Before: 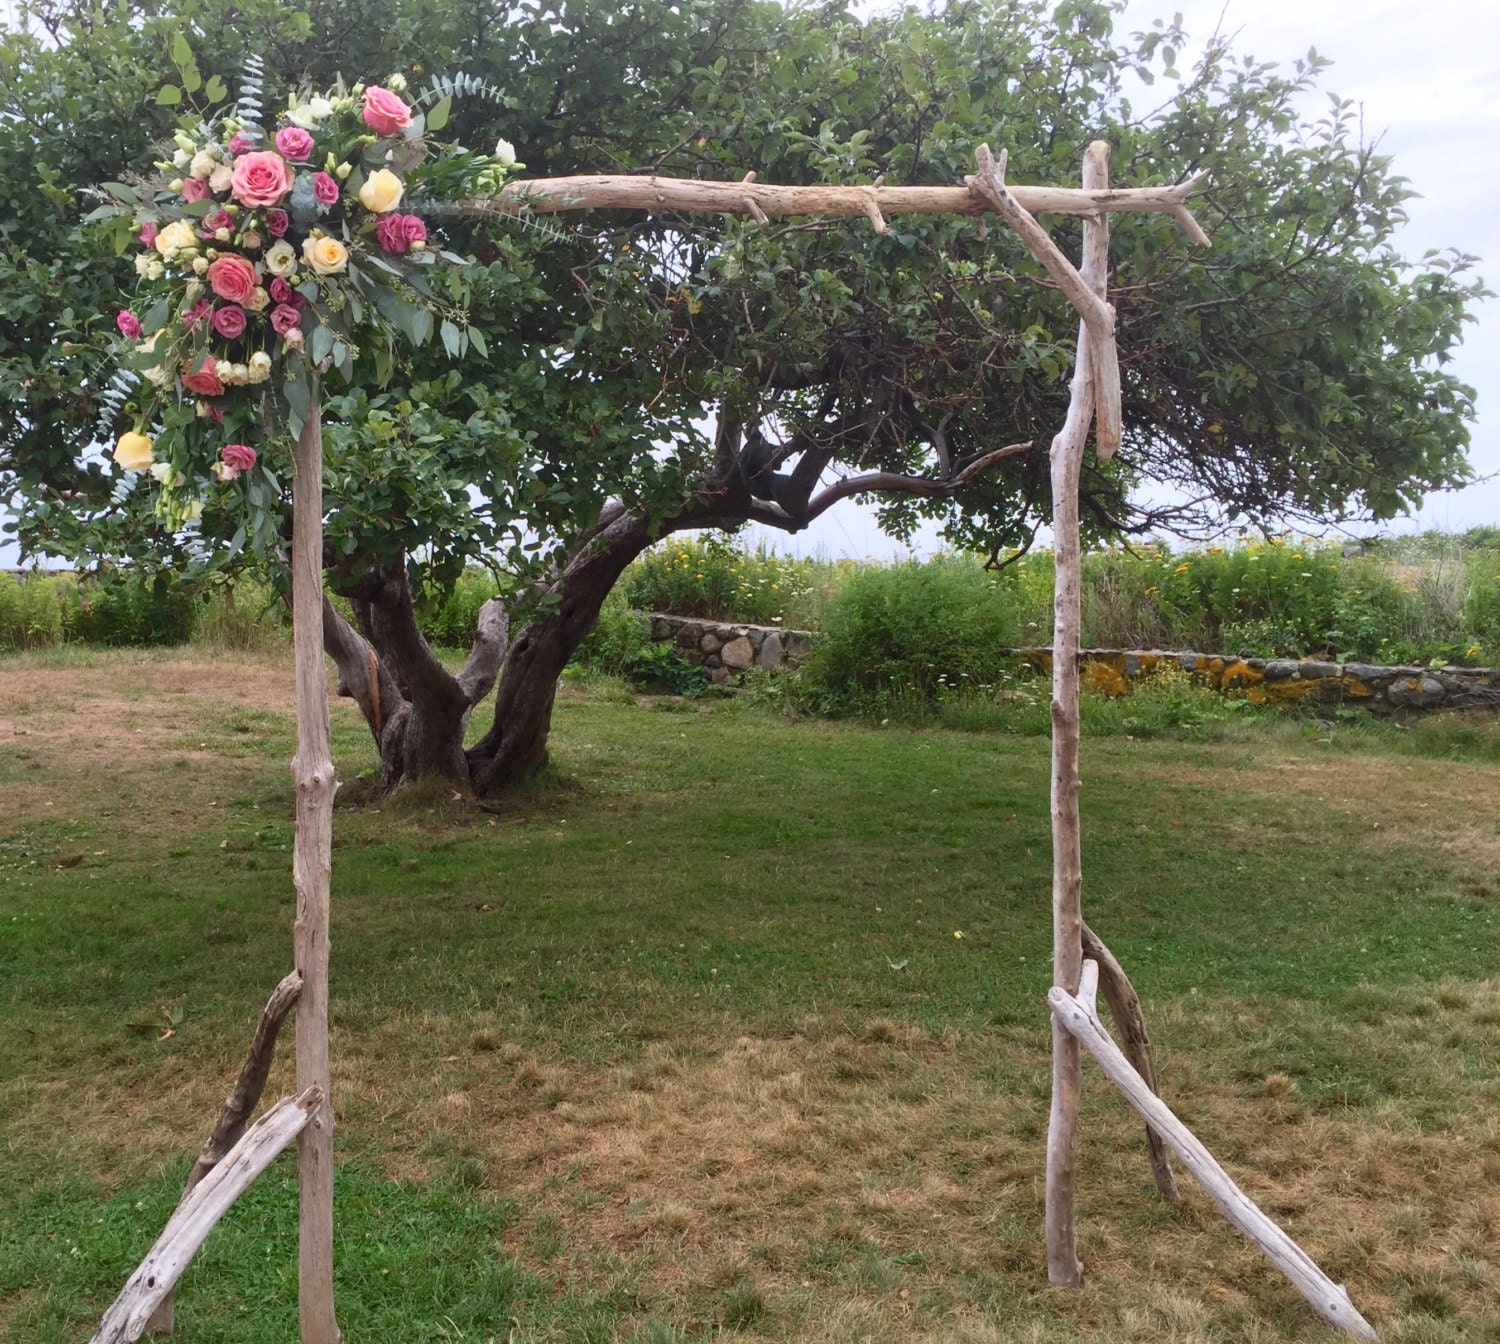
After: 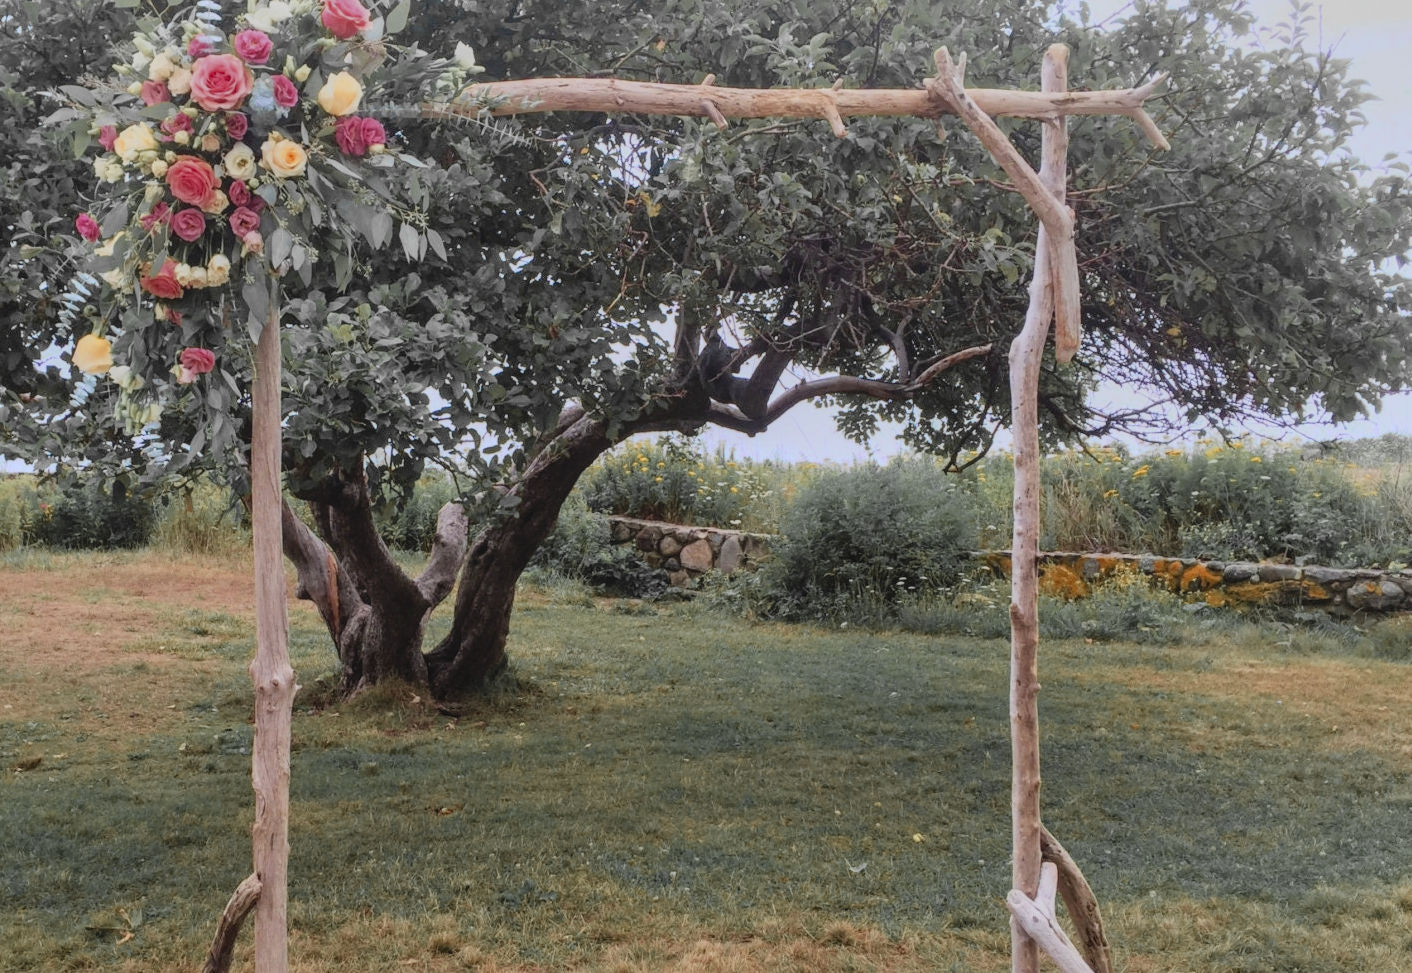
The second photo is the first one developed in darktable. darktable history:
exposure: exposure 0.171 EV, compensate highlight preservation false
crop: left 2.741%, top 7.223%, right 3.112%, bottom 20.32%
local contrast: on, module defaults
contrast brightness saturation: contrast -0.147, brightness 0.049, saturation -0.12
tone equalizer: on, module defaults
filmic rgb: black relative exposure -7.08 EV, white relative exposure 5.37 EV, hardness 3.03, color science v6 (2022)
color zones: curves: ch0 [(0, 0.363) (0.128, 0.373) (0.25, 0.5) (0.402, 0.407) (0.521, 0.525) (0.63, 0.559) (0.729, 0.662) (0.867, 0.471)]; ch1 [(0, 0.515) (0.136, 0.618) (0.25, 0.5) (0.378, 0) (0.516, 0) (0.622, 0.593) (0.737, 0.819) (0.87, 0.593)]; ch2 [(0, 0.529) (0.128, 0.471) (0.282, 0.451) (0.386, 0.662) (0.516, 0.525) (0.633, 0.554) (0.75, 0.62) (0.875, 0.441)]
